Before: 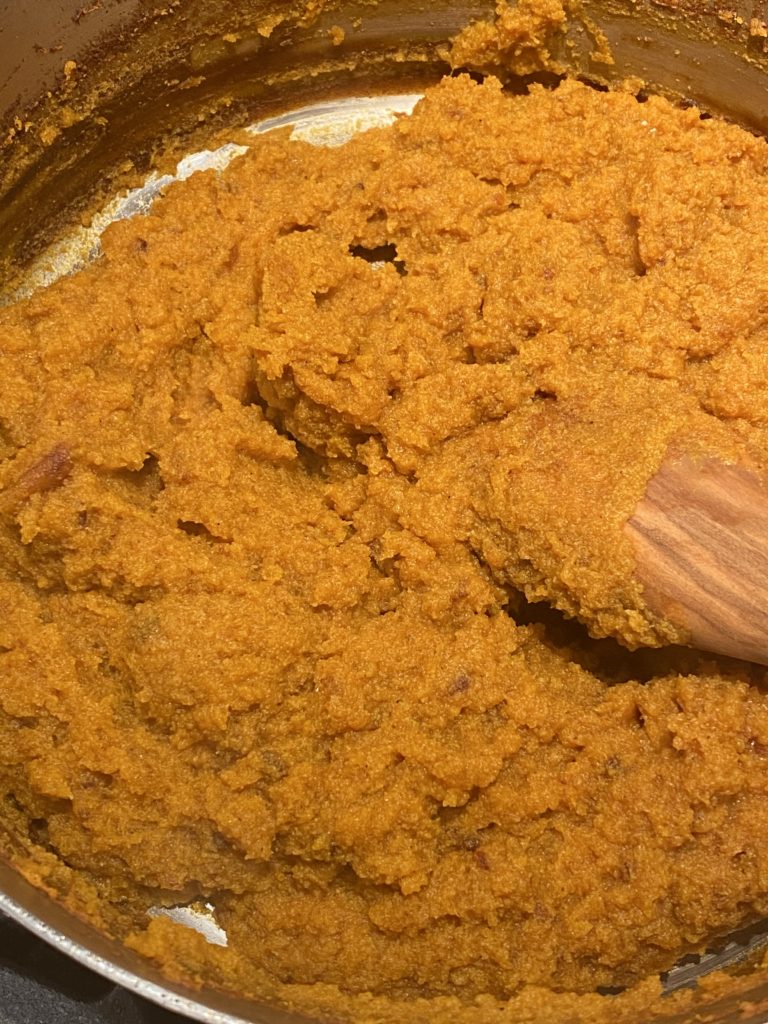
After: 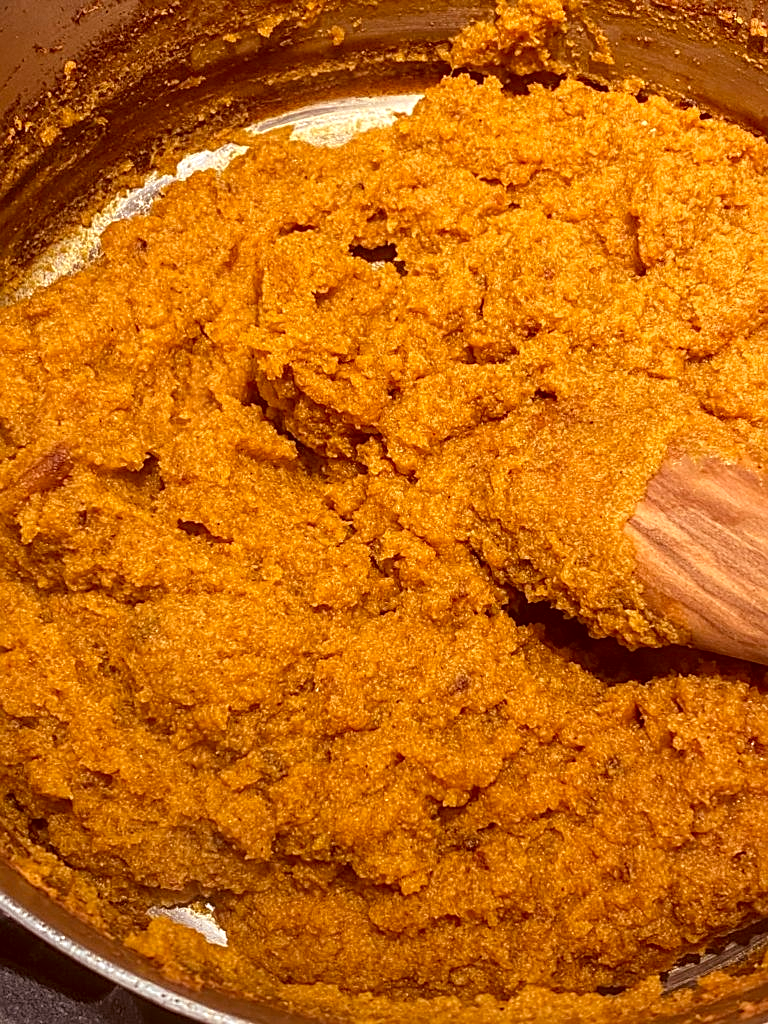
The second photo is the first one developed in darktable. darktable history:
sharpen: on, module defaults
rgb levels: mode RGB, independent channels, levels [[0, 0.474, 1], [0, 0.5, 1], [0, 0.5, 1]]
local contrast: highlights 25%, detail 150%
